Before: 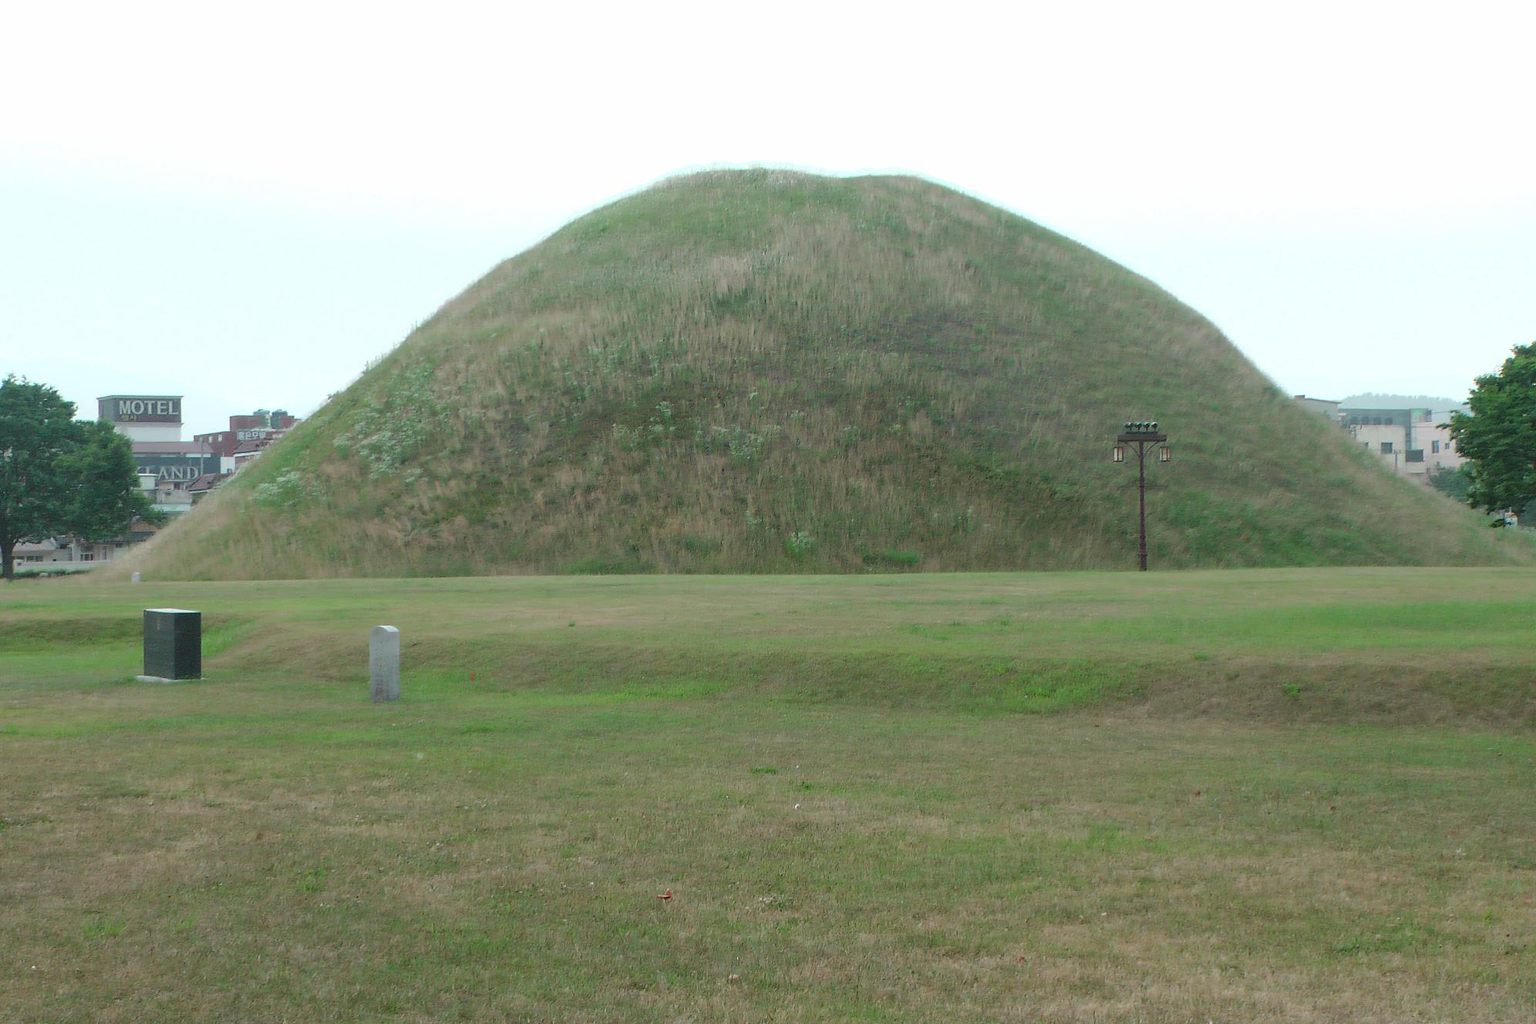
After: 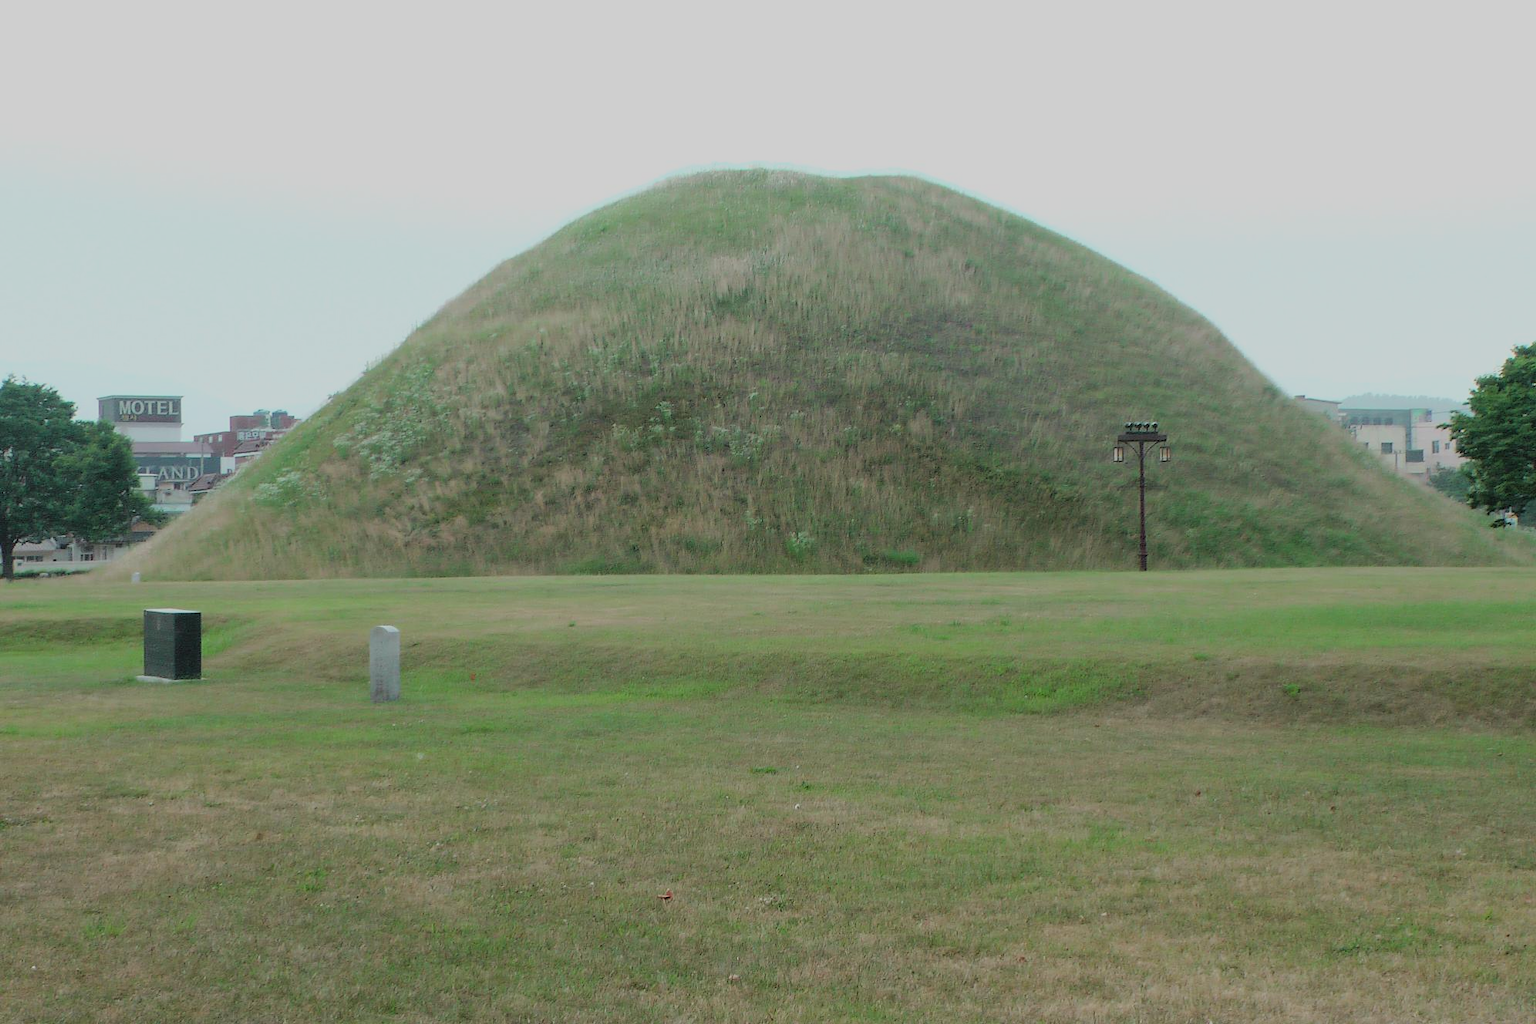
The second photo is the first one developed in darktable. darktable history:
filmic rgb: black relative exposure -7.11 EV, white relative exposure 5.34 EV, hardness 3.02, color science v6 (2022)
